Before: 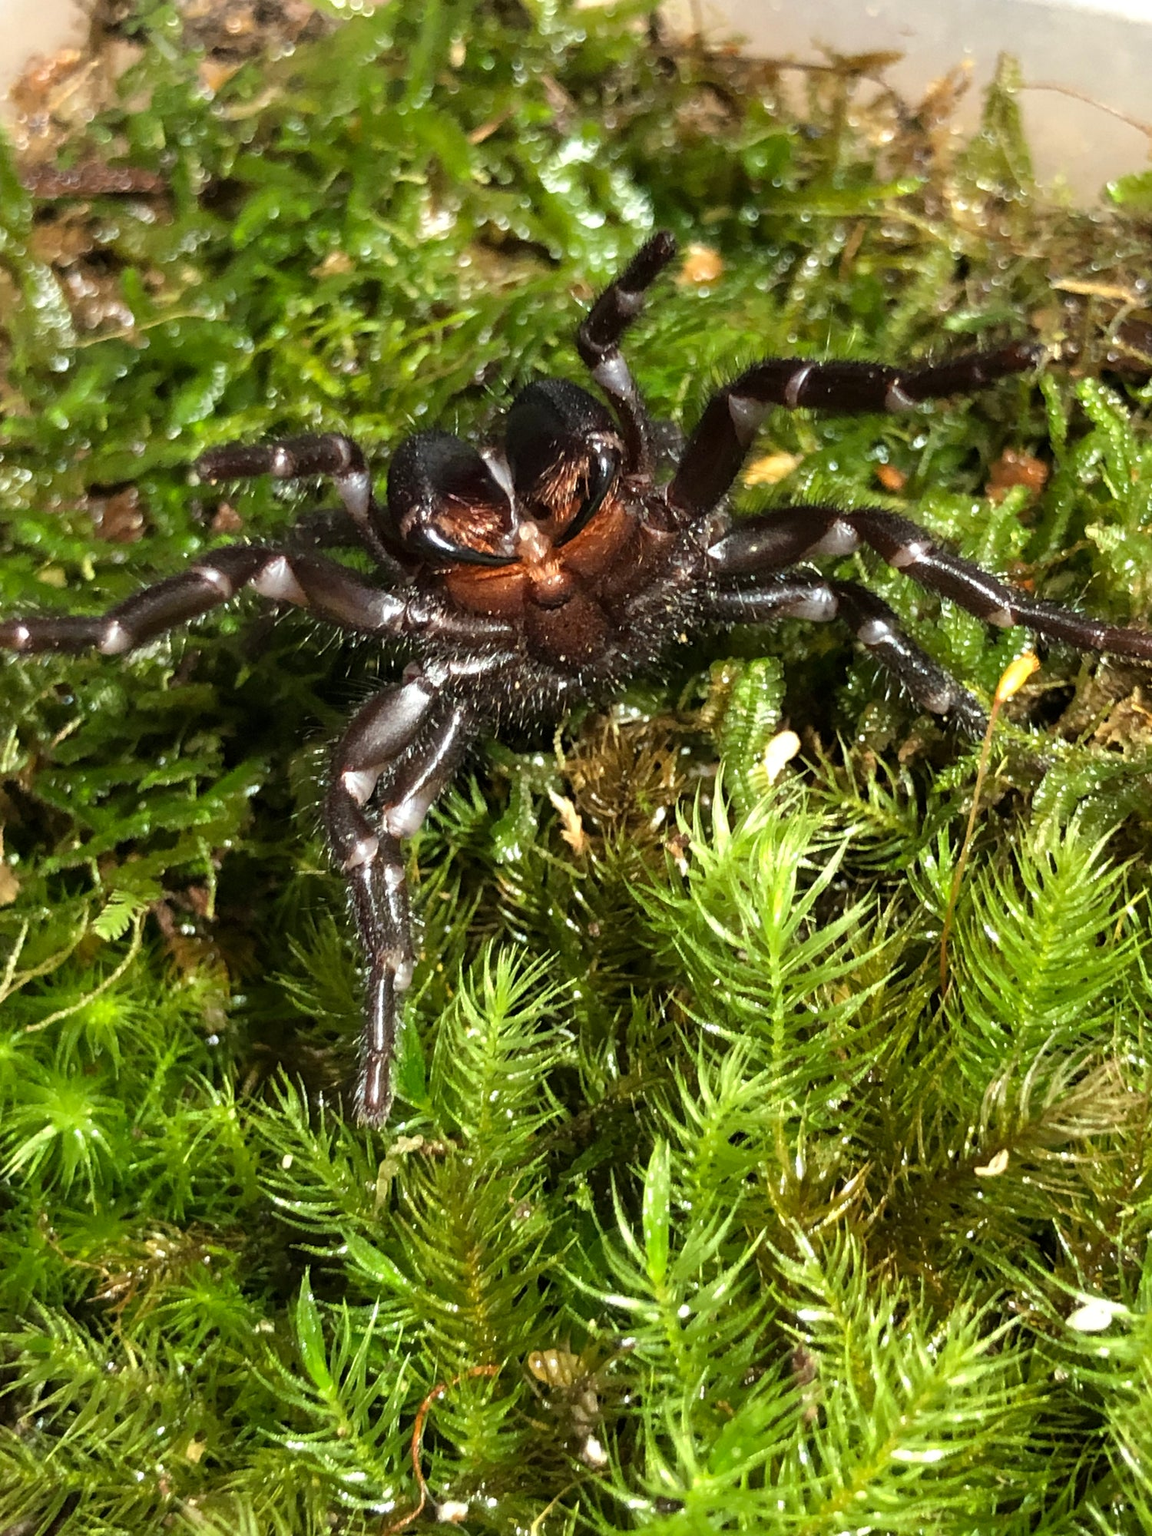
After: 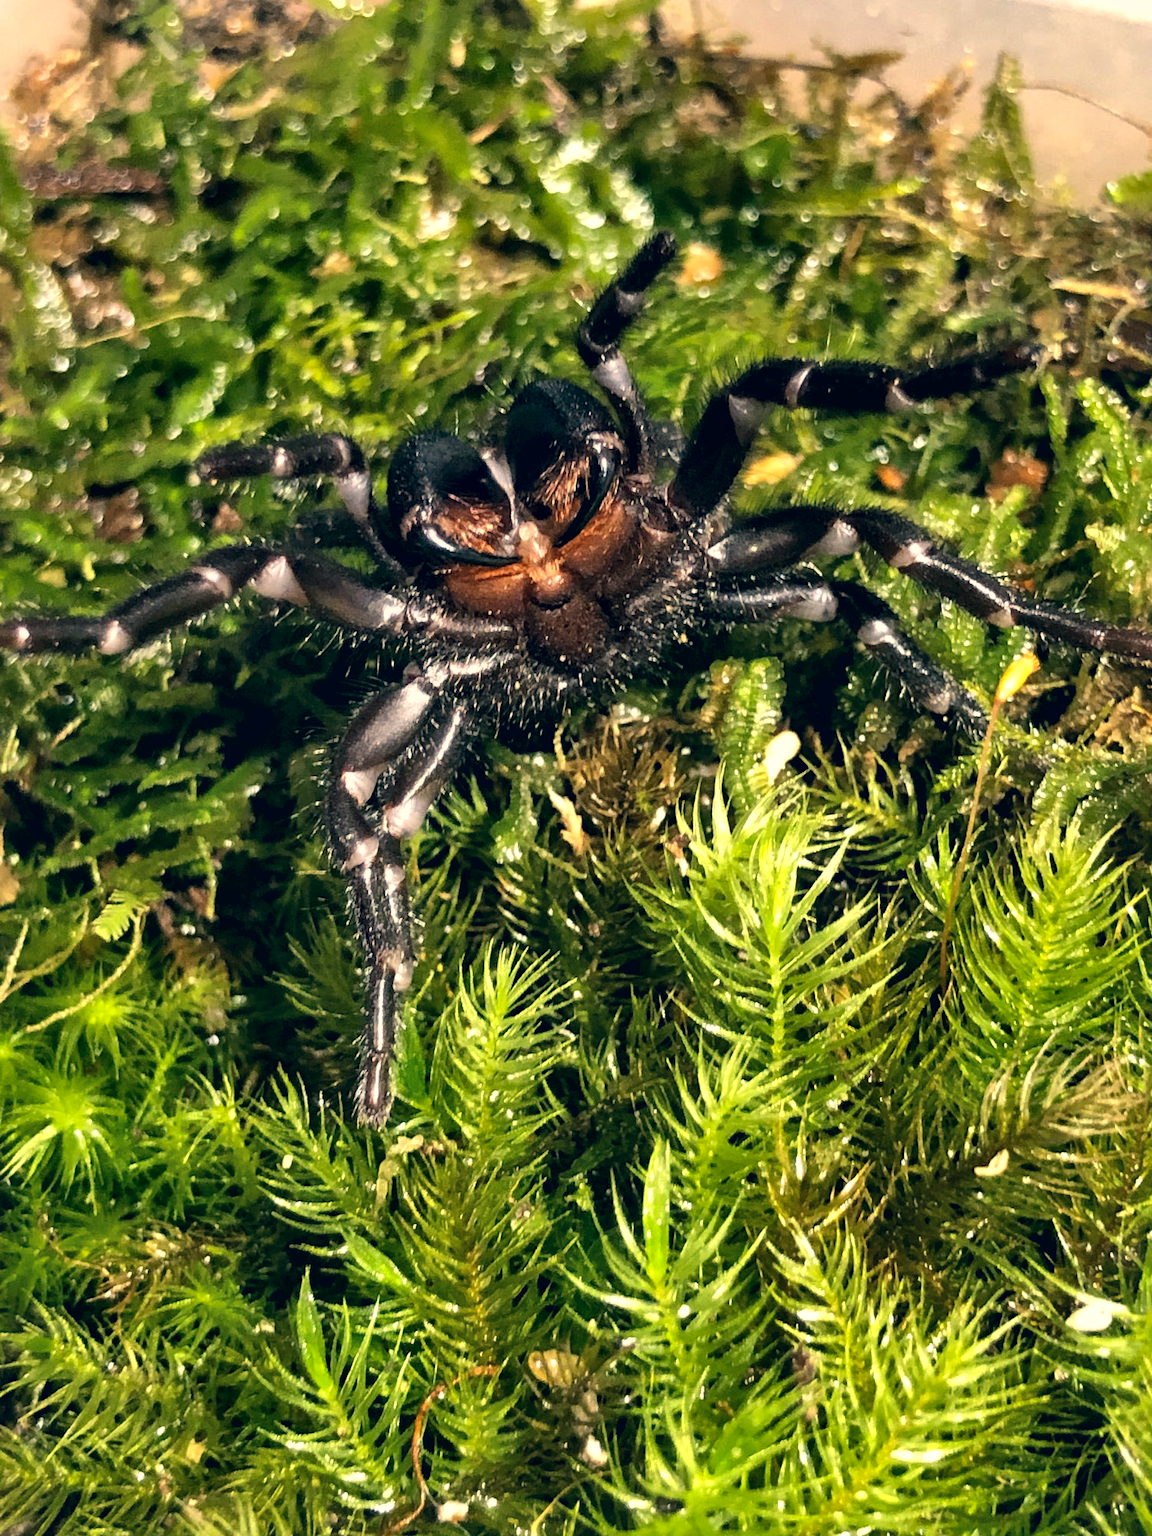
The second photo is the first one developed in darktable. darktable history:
local contrast: mode bilateral grid, contrast 24, coarseness 60, detail 151%, midtone range 0.2
color correction: highlights a* 10.34, highlights b* 14.15, shadows a* -10.06, shadows b* -14.96
